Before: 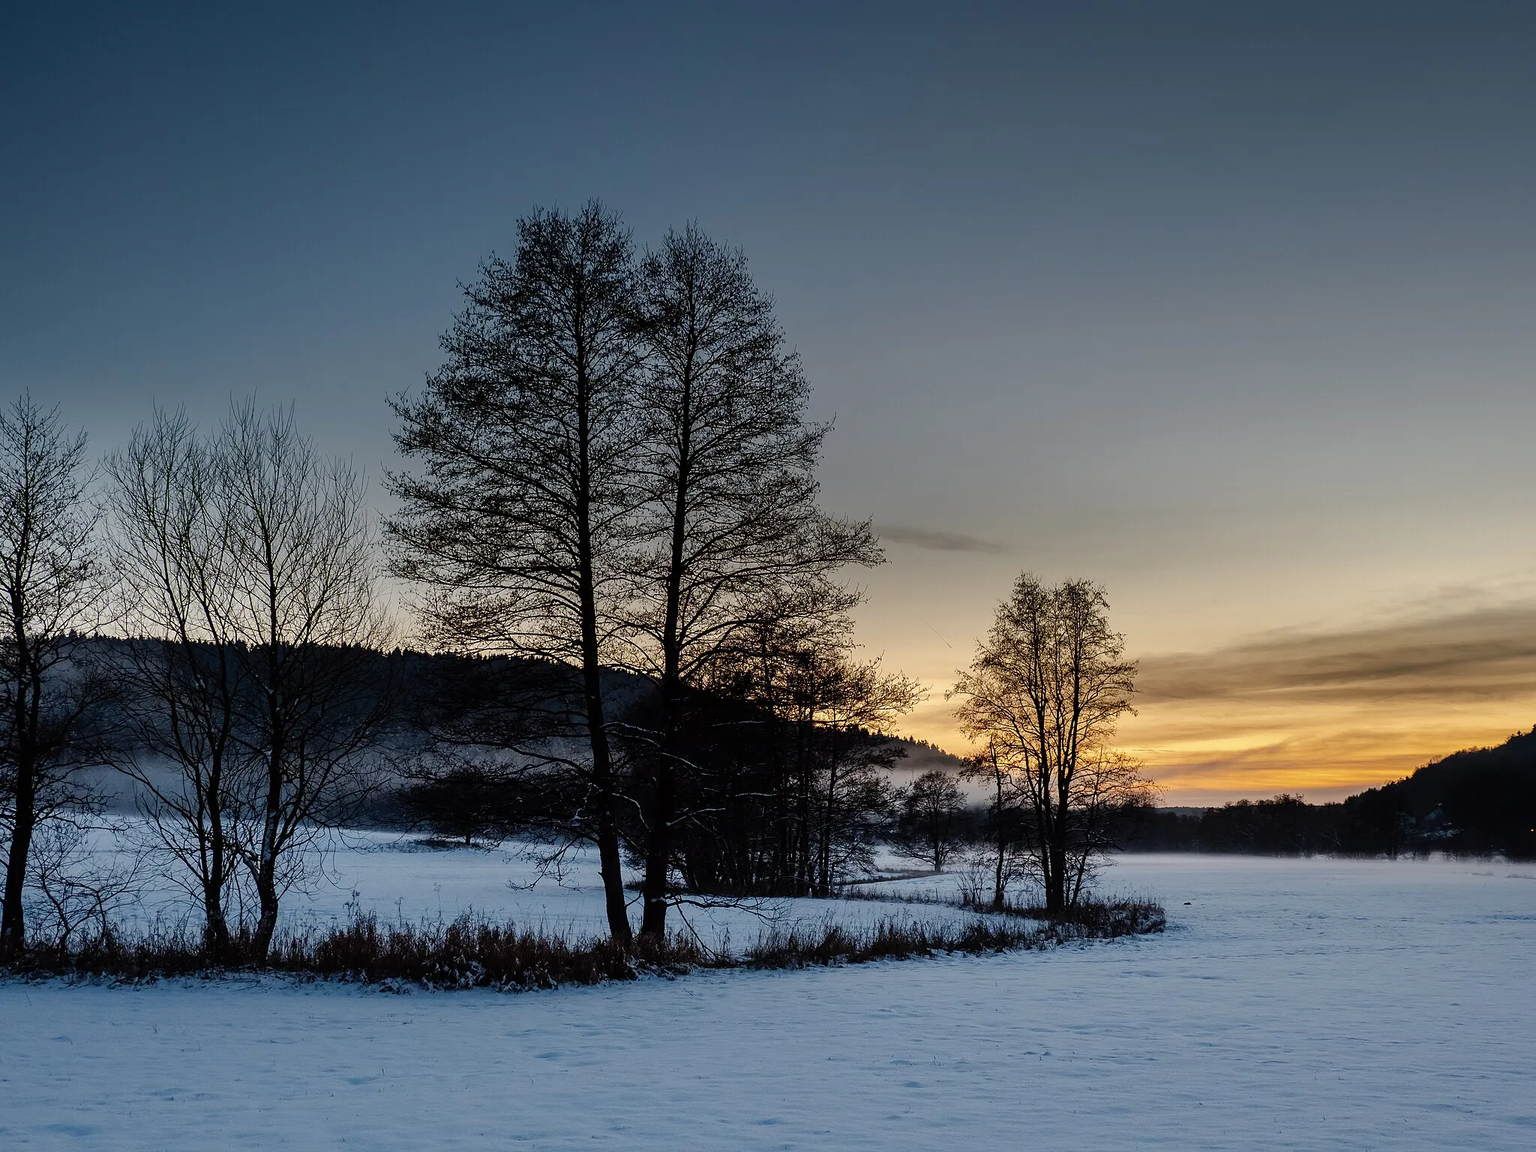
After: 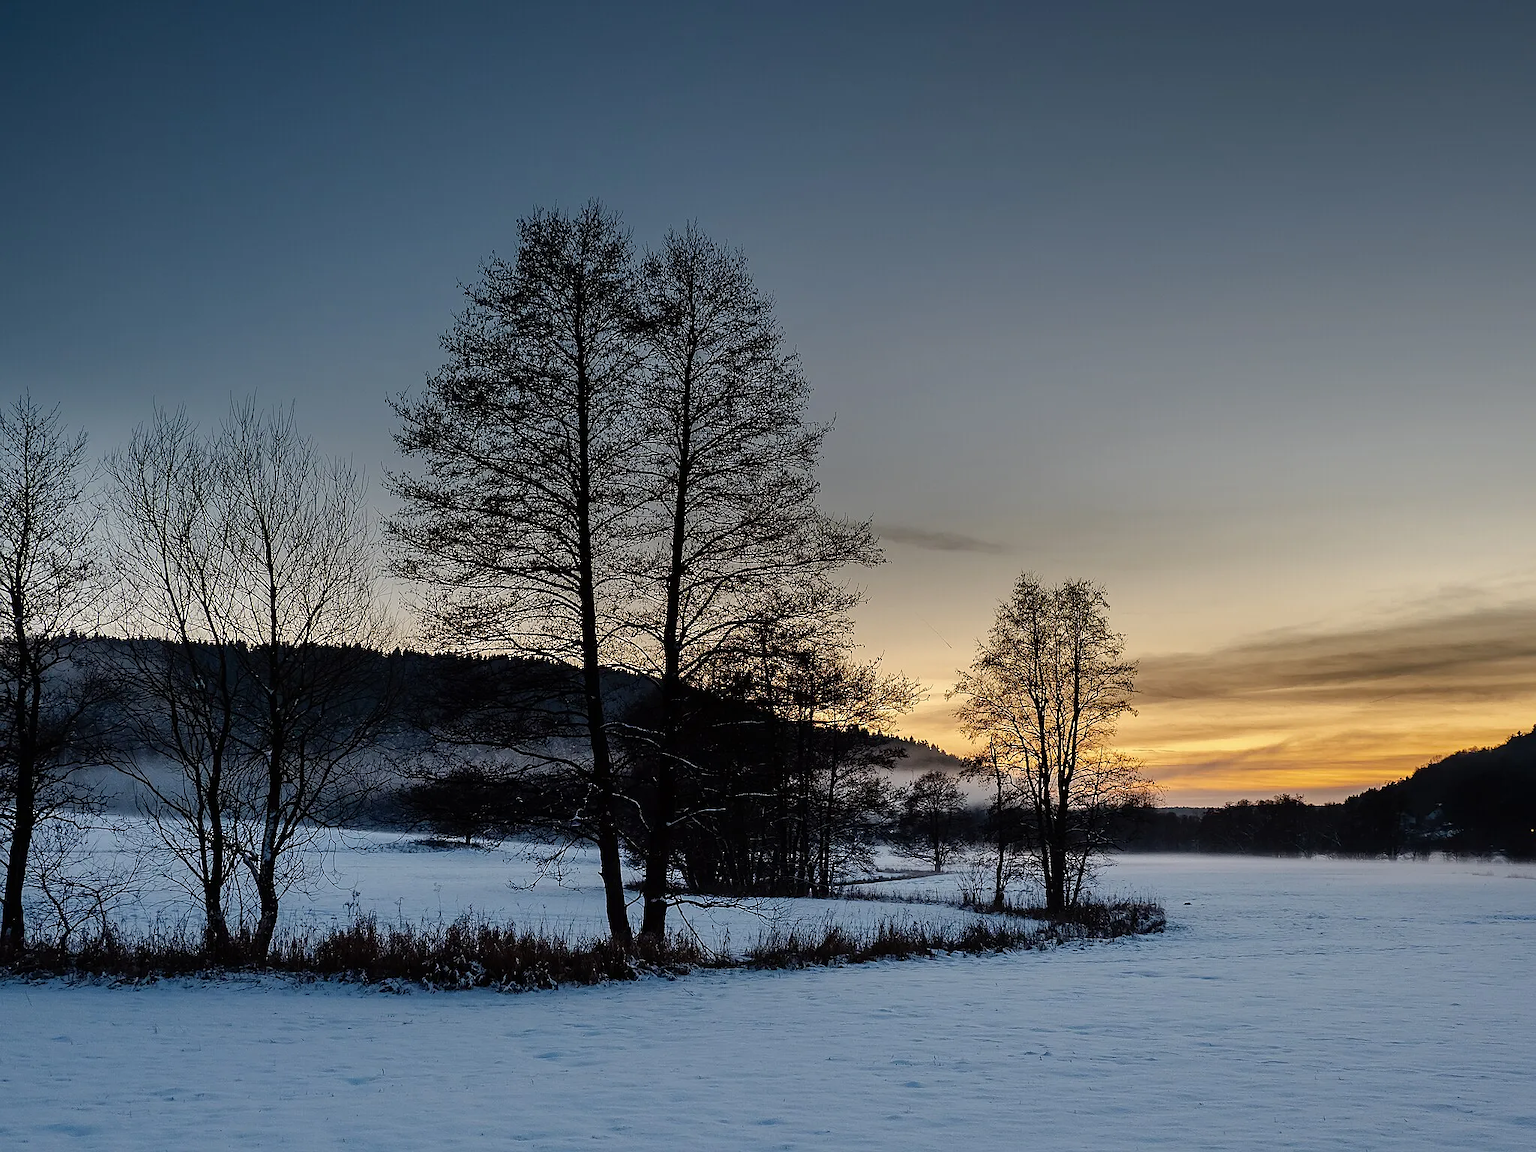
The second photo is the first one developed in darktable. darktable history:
sharpen: radius 1.446, amount 0.411, threshold 1.529
